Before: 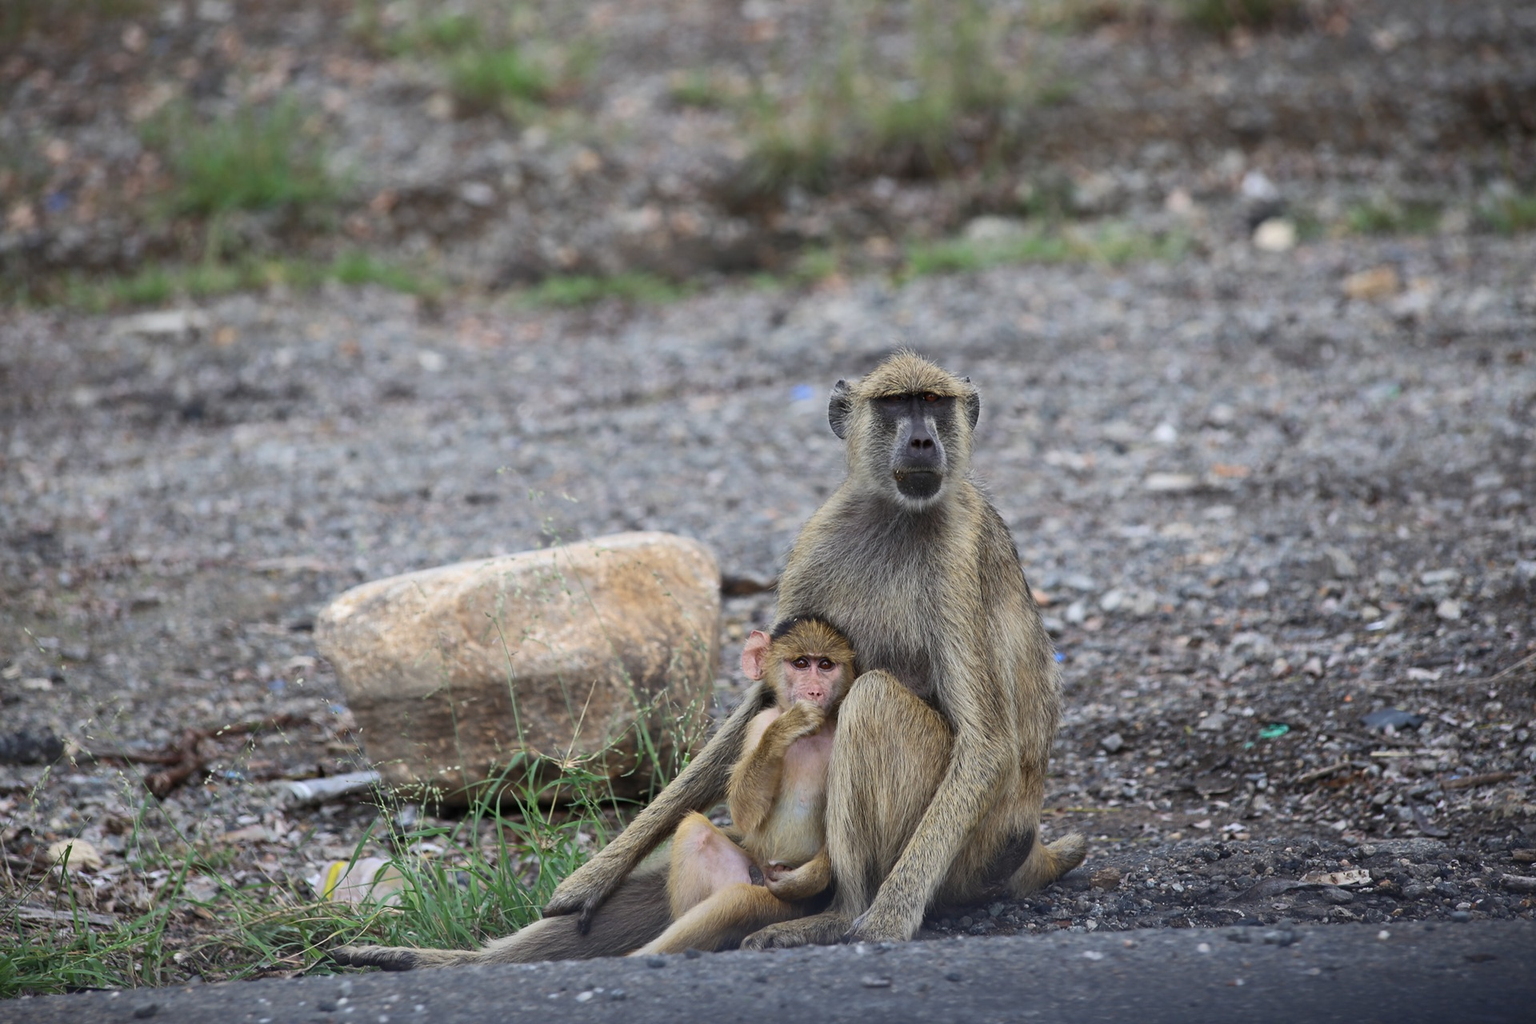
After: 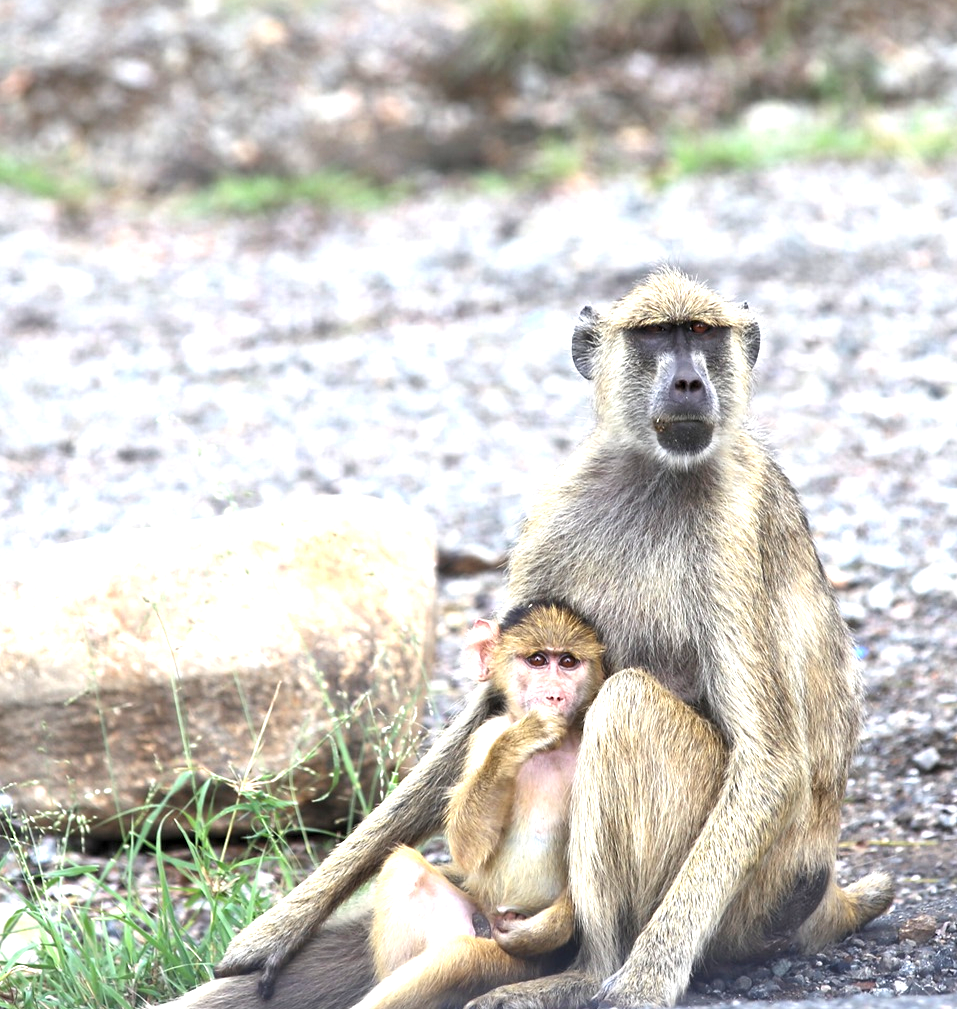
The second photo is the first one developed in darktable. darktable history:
levels: levels [0.031, 0.5, 0.969]
crop and rotate: angle 0.02°, left 24.194%, top 13.23%, right 25.934%, bottom 7.836%
exposure: exposure 1.486 EV, compensate highlight preservation false
